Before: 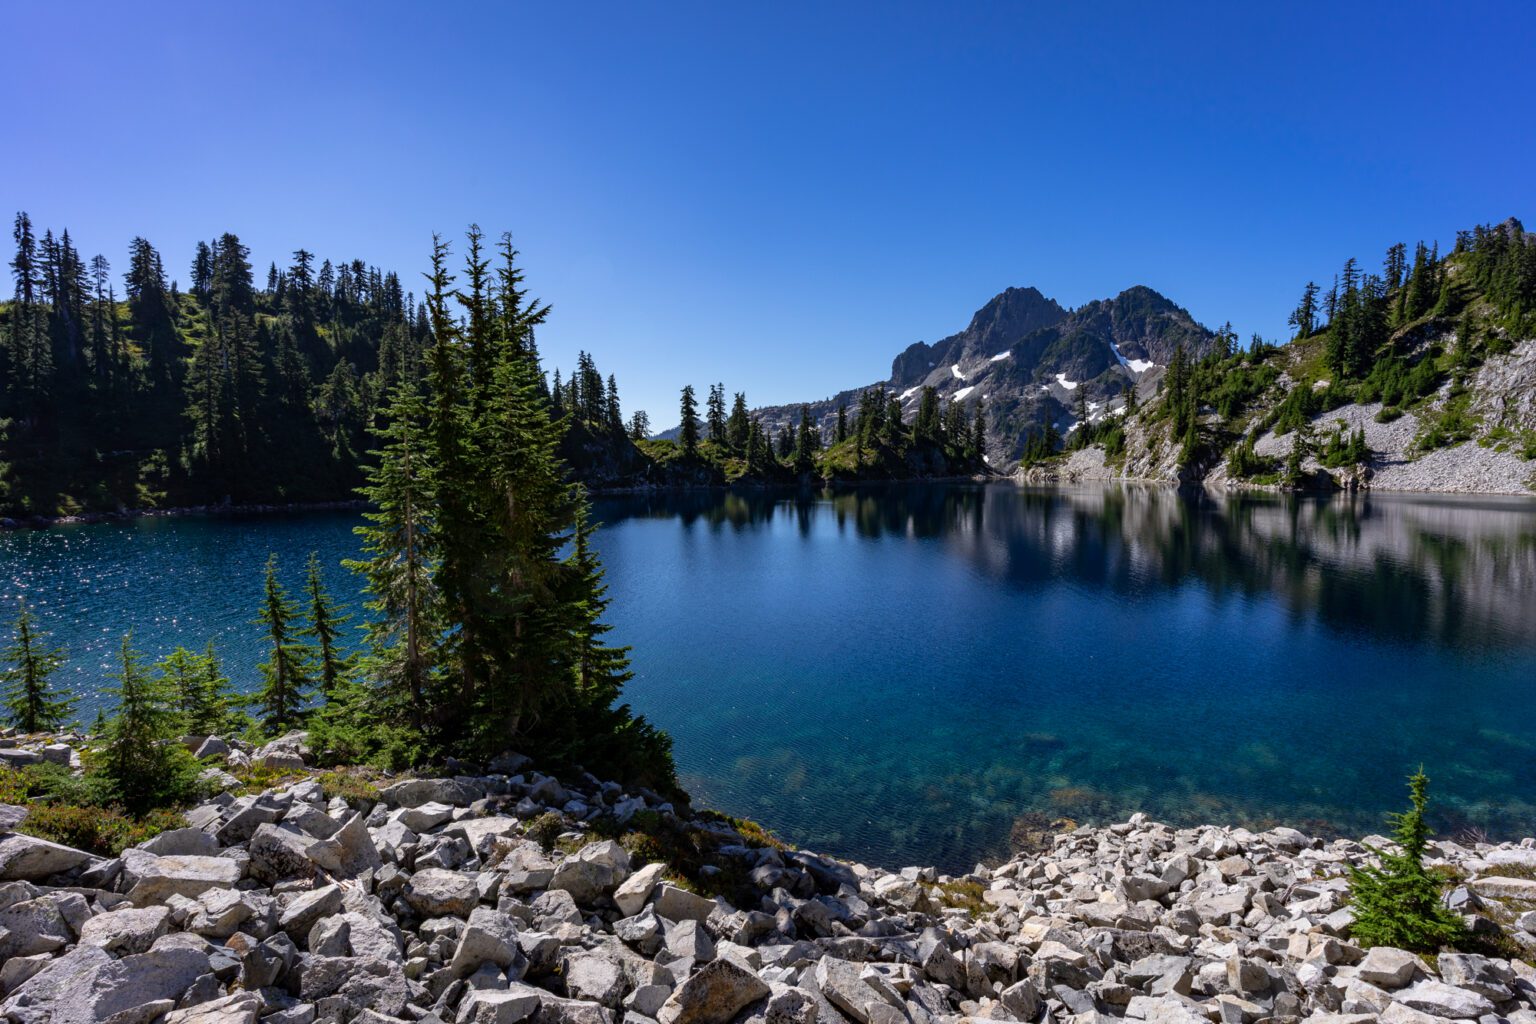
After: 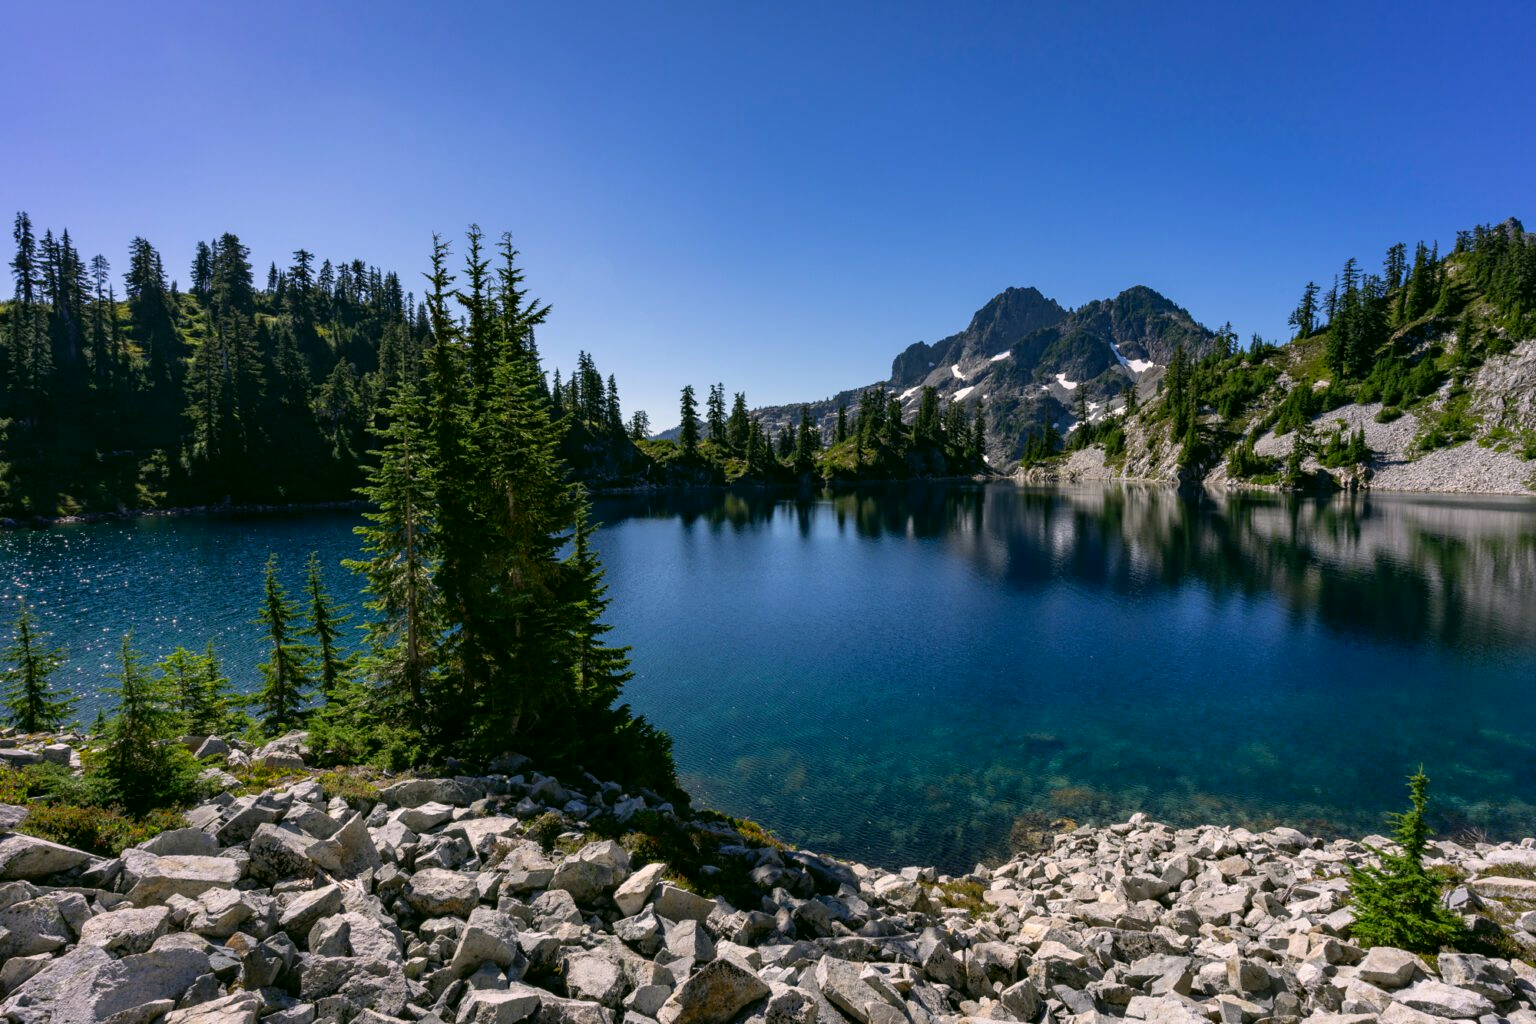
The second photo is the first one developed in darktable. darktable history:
color correction: highlights a* 4.63, highlights b* 4.93, shadows a* -7.1, shadows b* 4.99
